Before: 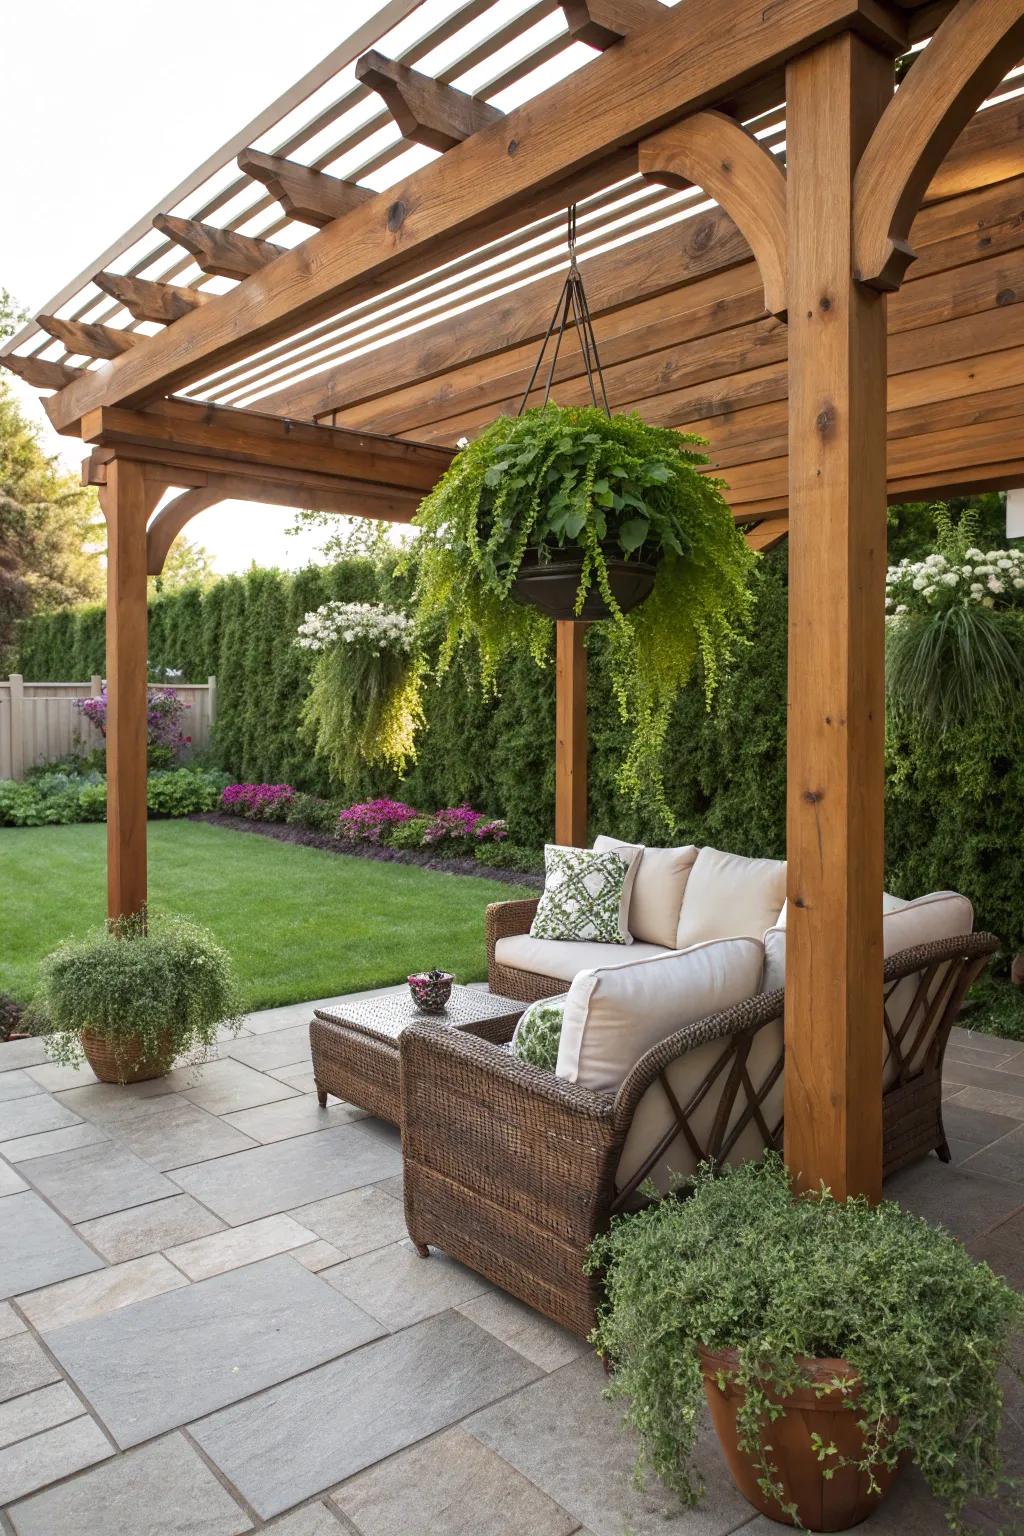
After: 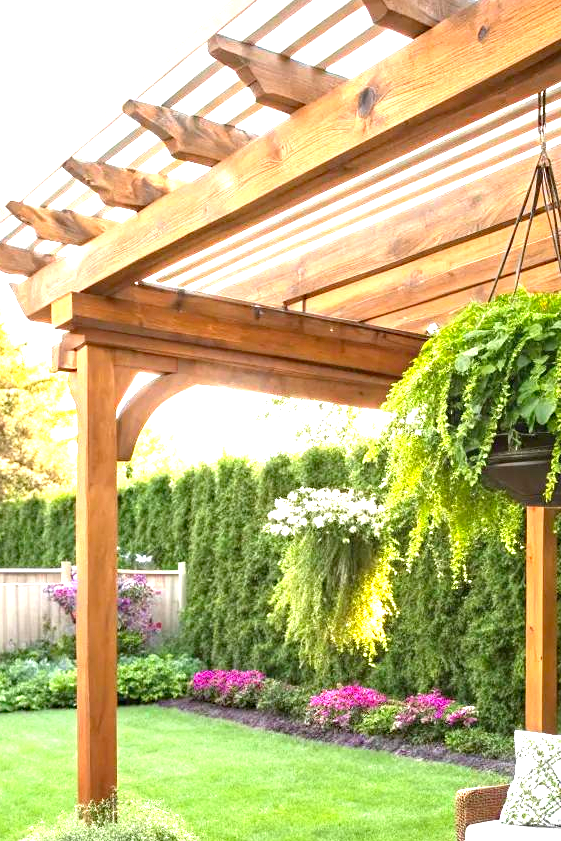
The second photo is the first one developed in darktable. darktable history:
exposure: black level correction 0, exposure 1.704 EV, compensate highlight preservation false
crop and rotate: left 3.025%, top 7.424%, right 42.132%, bottom 37.811%
contrast brightness saturation: saturation 0.103
haze removal: strength 0.296, distance 0.25, compatibility mode true, adaptive false
